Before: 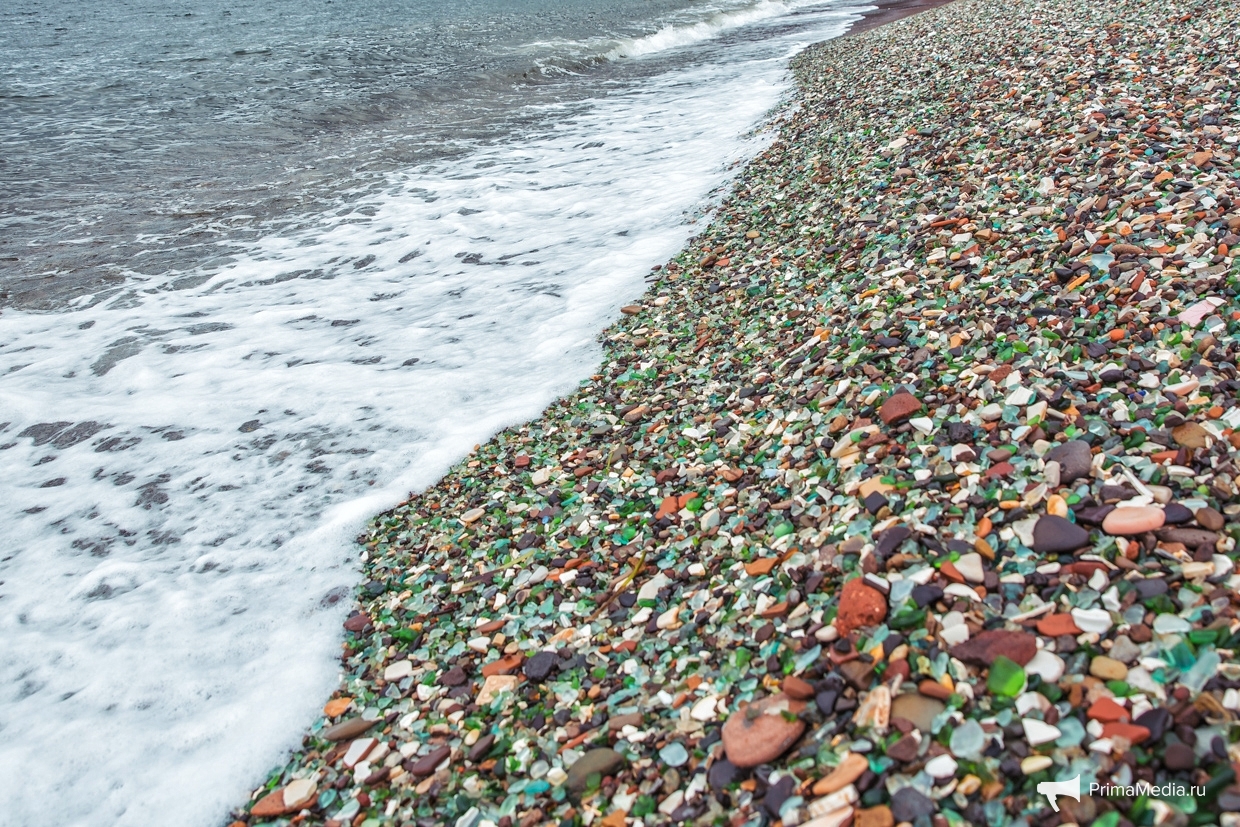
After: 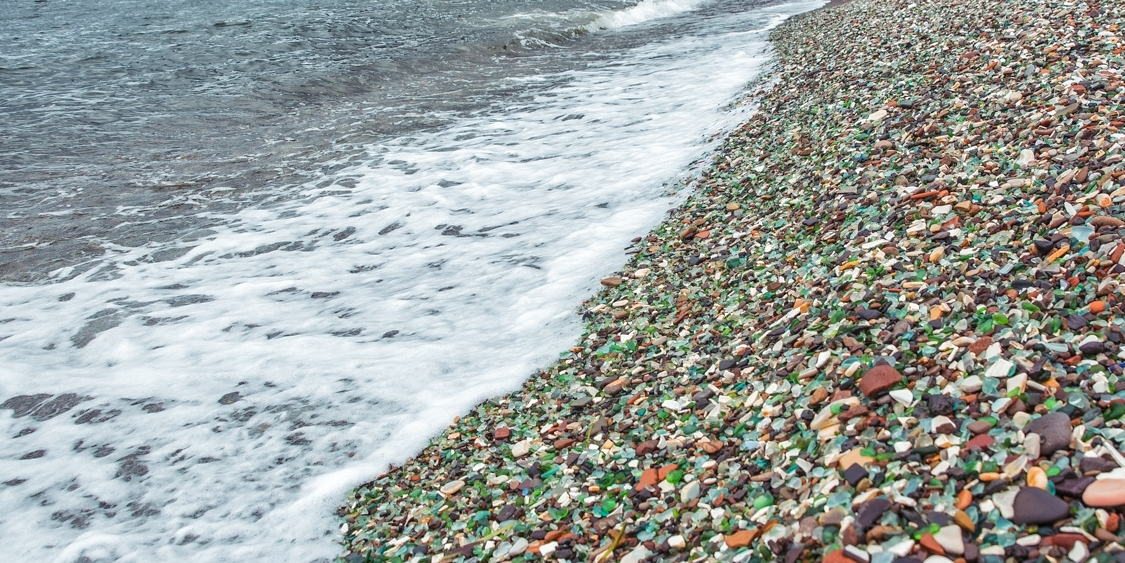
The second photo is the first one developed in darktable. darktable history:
color zones: curves: ch0 [(0, 0.5) (0.143, 0.5) (0.286, 0.5) (0.429, 0.495) (0.571, 0.437) (0.714, 0.44) (0.857, 0.496) (1, 0.5)], mix 28.13%
crop: left 1.613%, top 3.458%, right 7.589%, bottom 28.424%
